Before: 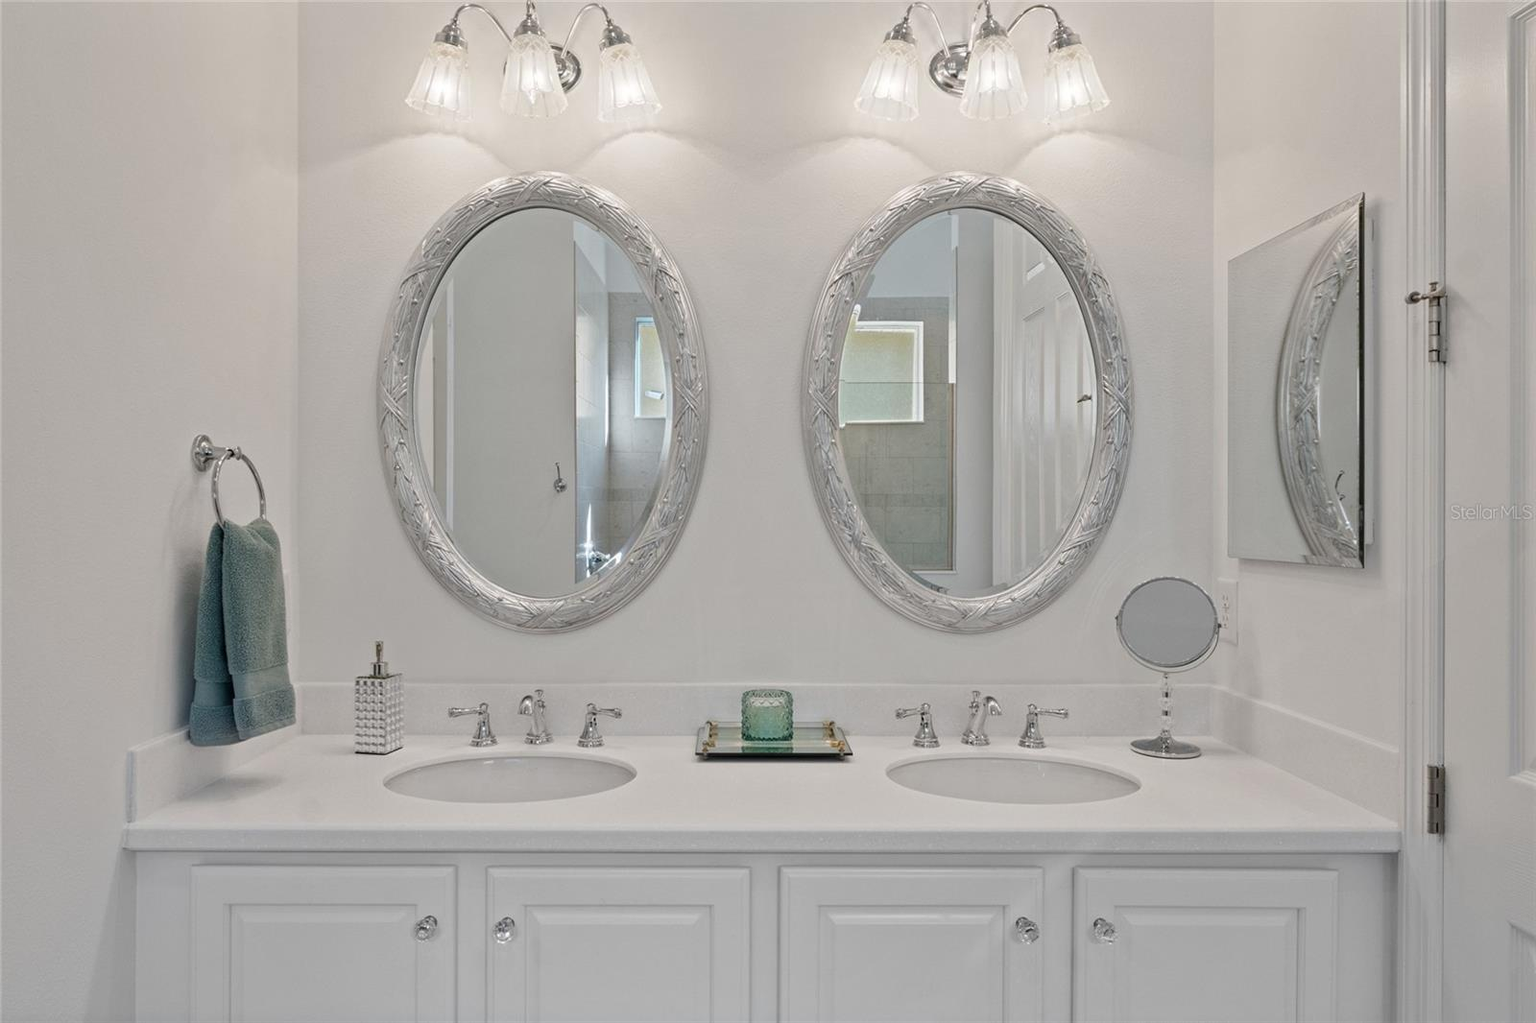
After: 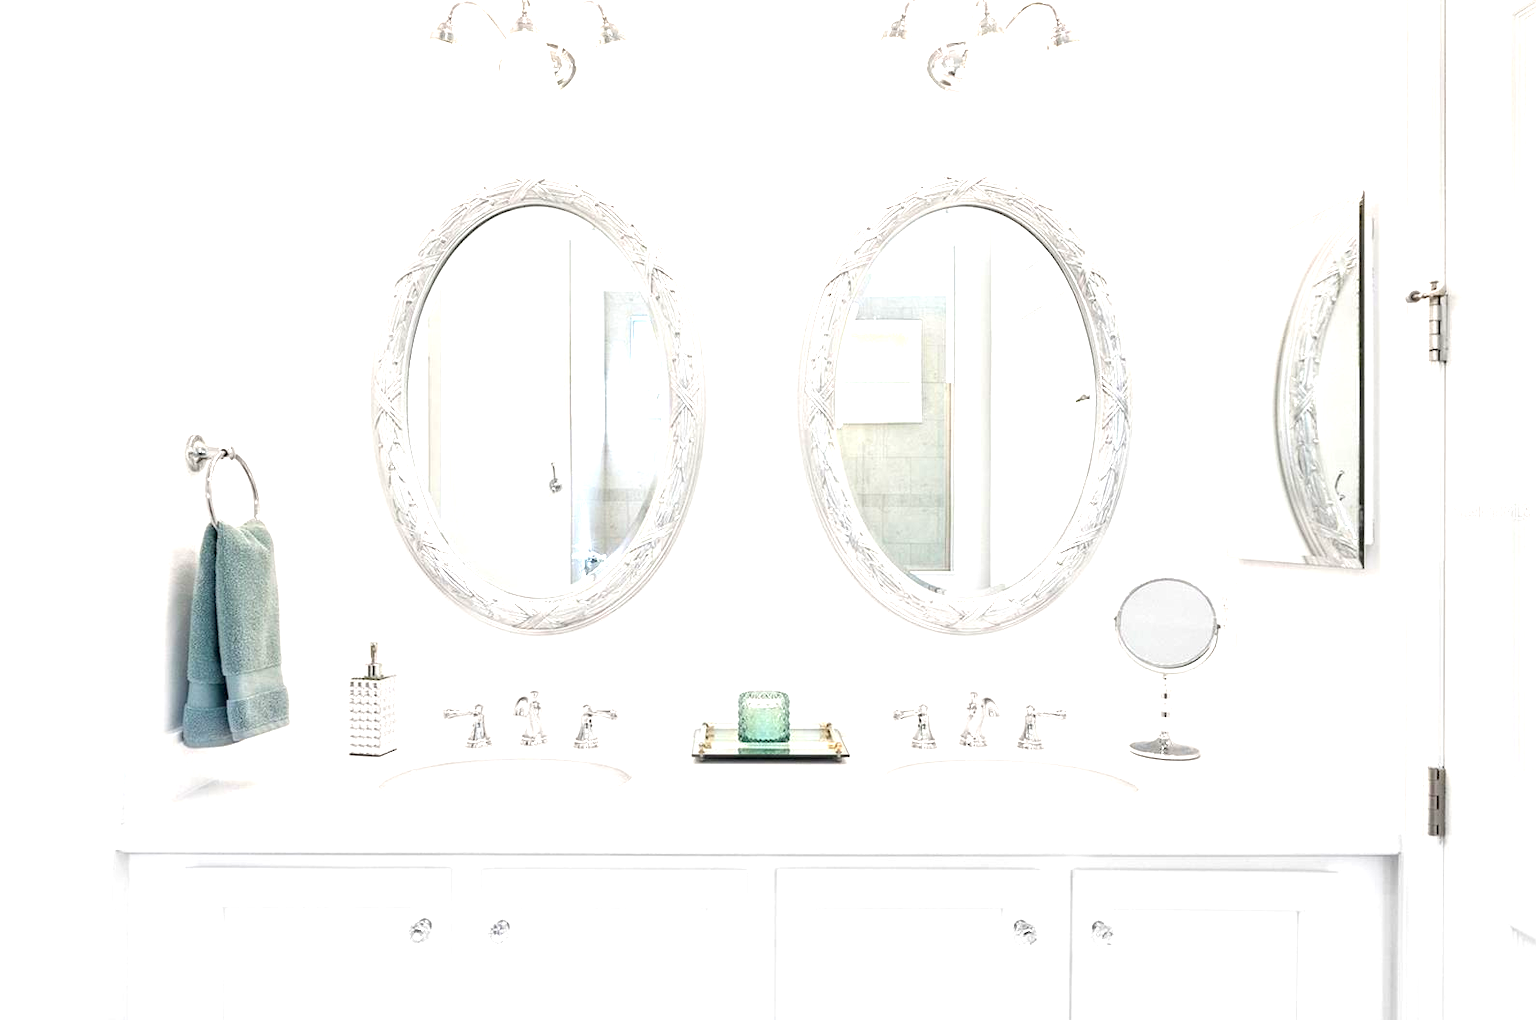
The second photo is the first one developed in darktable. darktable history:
exposure: black level correction 0.001, exposure 1.735 EV, compensate highlight preservation false
contrast brightness saturation: saturation -0.06
crop and rotate: left 0.548%, top 0.365%, bottom 0.412%
